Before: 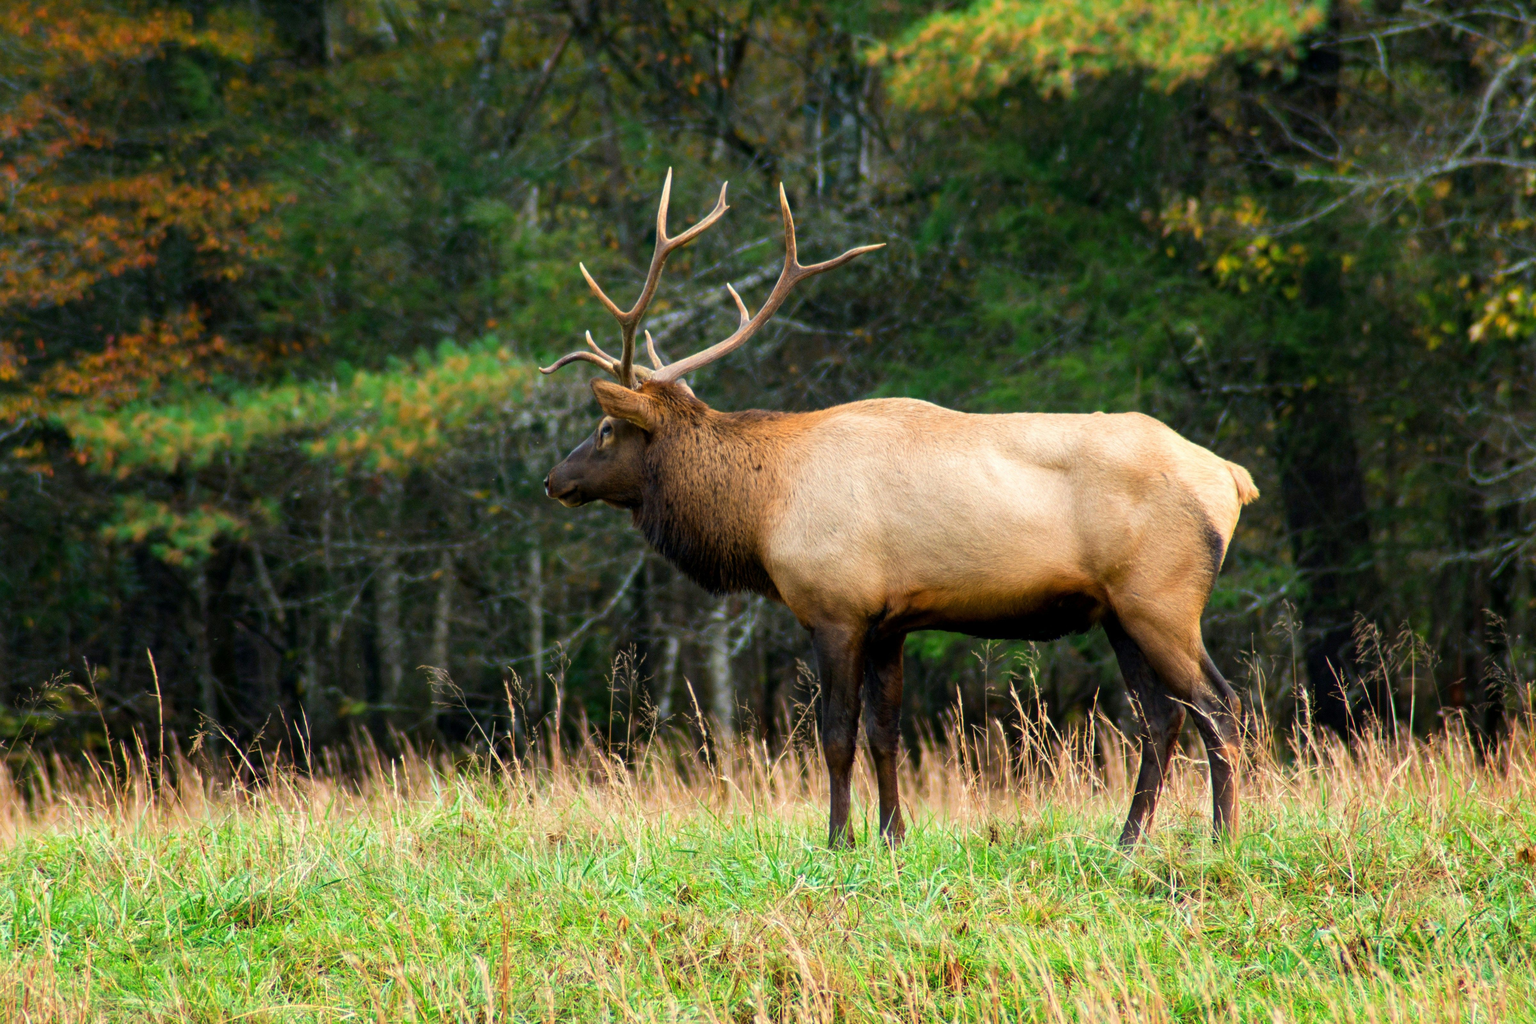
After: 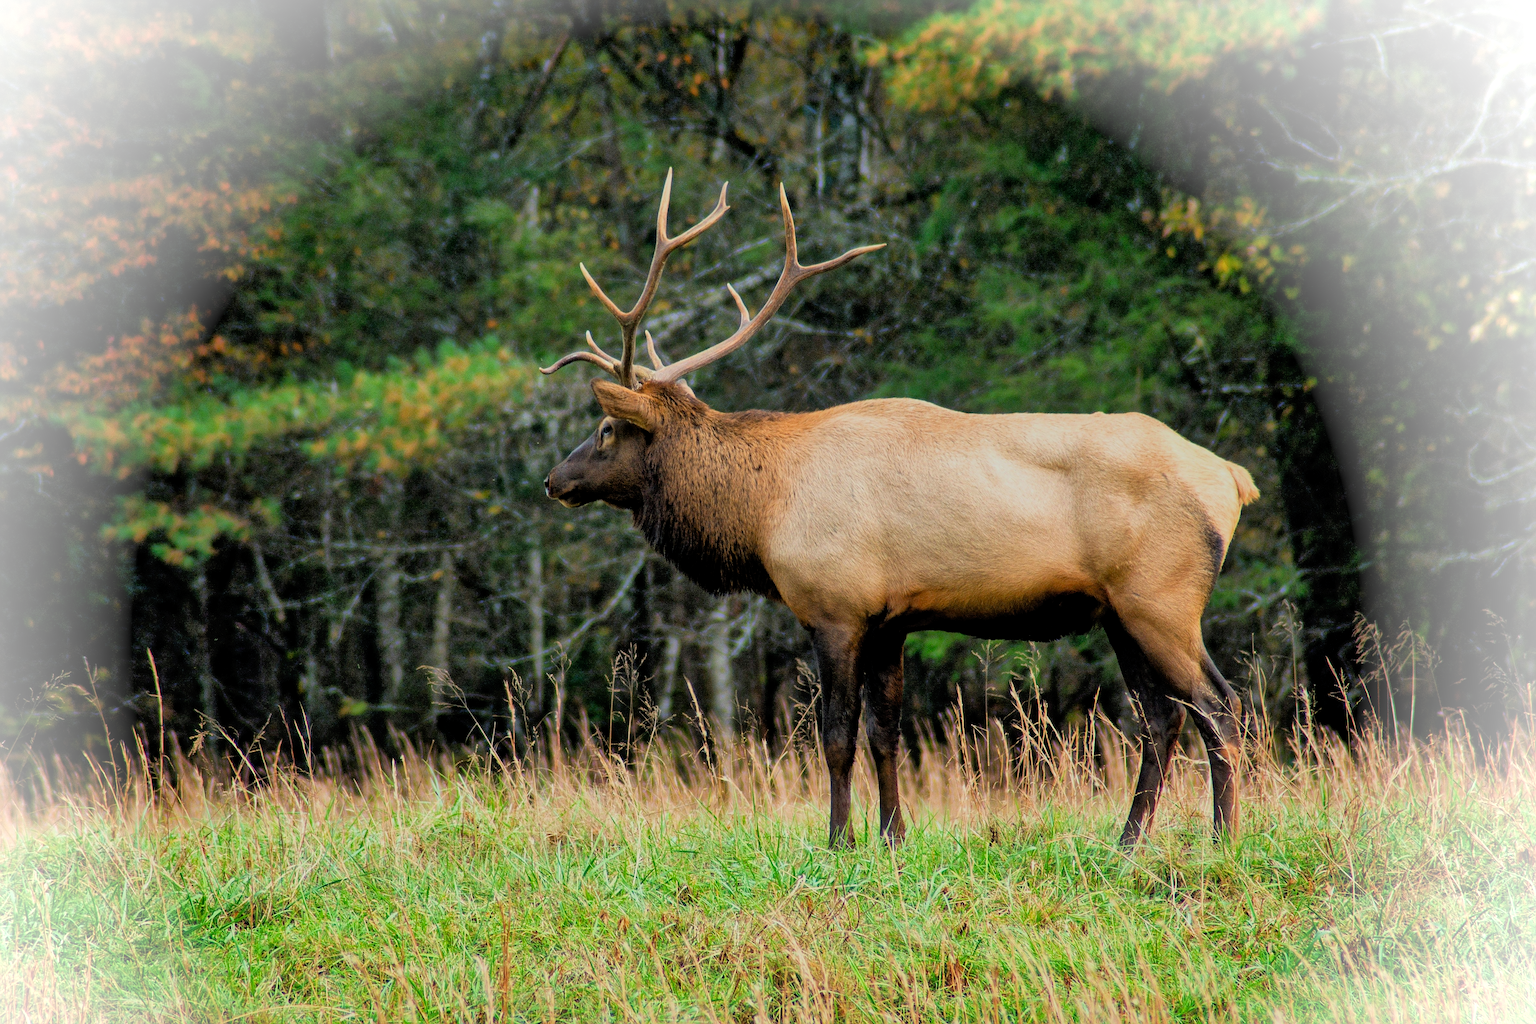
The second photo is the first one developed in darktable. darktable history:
tone curve: curves: ch0 [(0, 0) (0.003, 0.014) (0.011, 0.019) (0.025, 0.028) (0.044, 0.044) (0.069, 0.069) (0.1, 0.1) (0.136, 0.131) (0.177, 0.168) (0.224, 0.206) (0.277, 0.255) (0.335, 0.309) (0.399, 0.374) (0.468, 0.452) (0.543, 0.535) (0.623, 0.623) (0.709, 0.72) (0.801, 0.815) (0.898, 0.898) (1, 1)], color space Lab, independent channels, preserve colors none
shadows and highlights: on, module defaults
exposure: compensate highlight preservation false
sharpen: radius 1.398, amount 1.245, threshold 0.616
filmic rgb: black relative exposure -7.89 EV, white relative exposure 4.13 EV, hardness 4.02, latitude 51.24%, contrast 1.012, shadows ↔ highlights balance 6.02%, add noise in highlights 0, color science v3 (2019), use custom middle-gray values true, contrast in highlights soft
local contrast: highlights 100%, shadows 102%, detail 119%, midtone range 0.2
vignetting: brightness 0.993, saturation -0.49, center (-0.028, 0.244)
